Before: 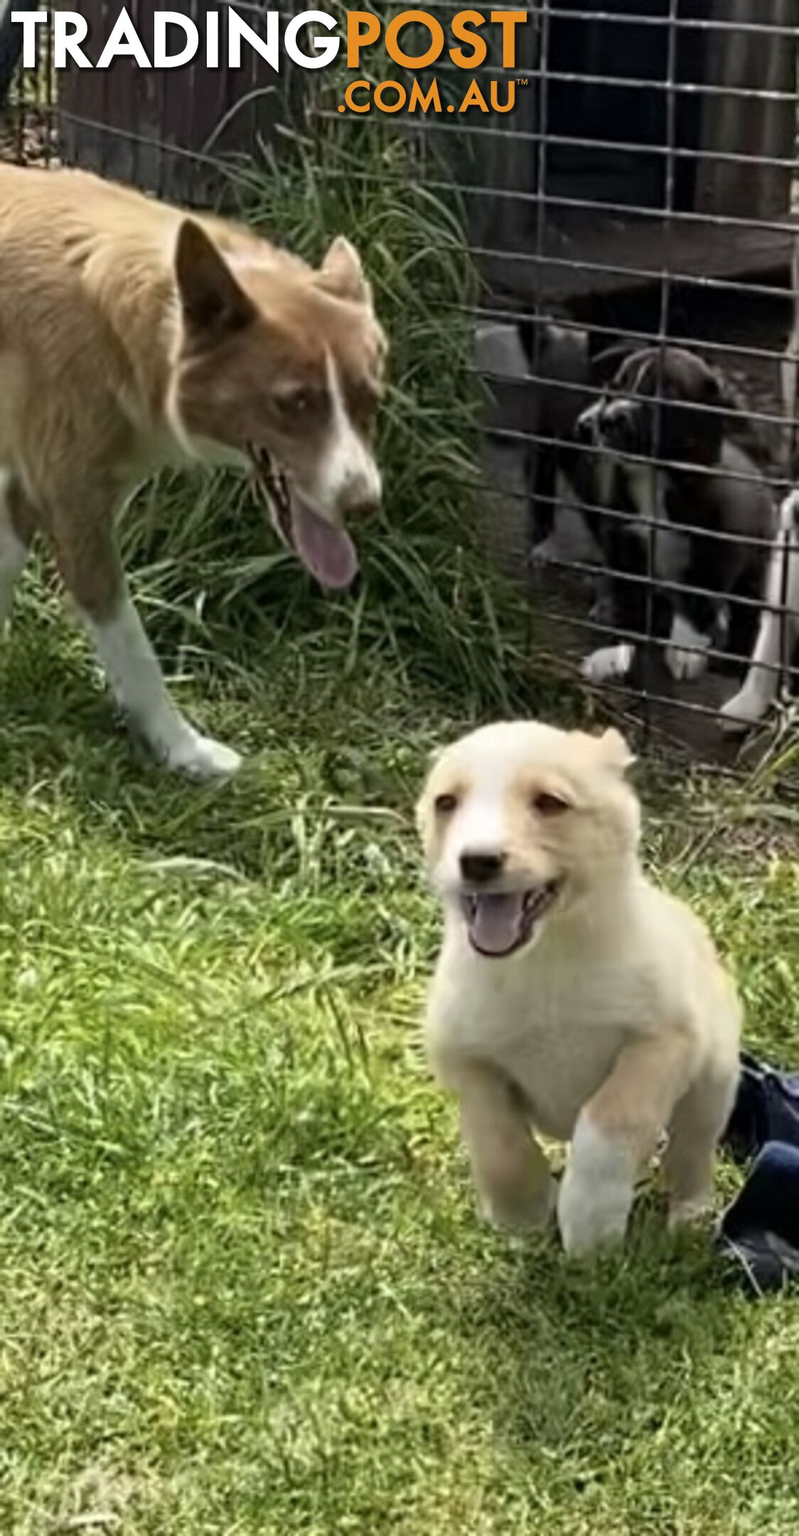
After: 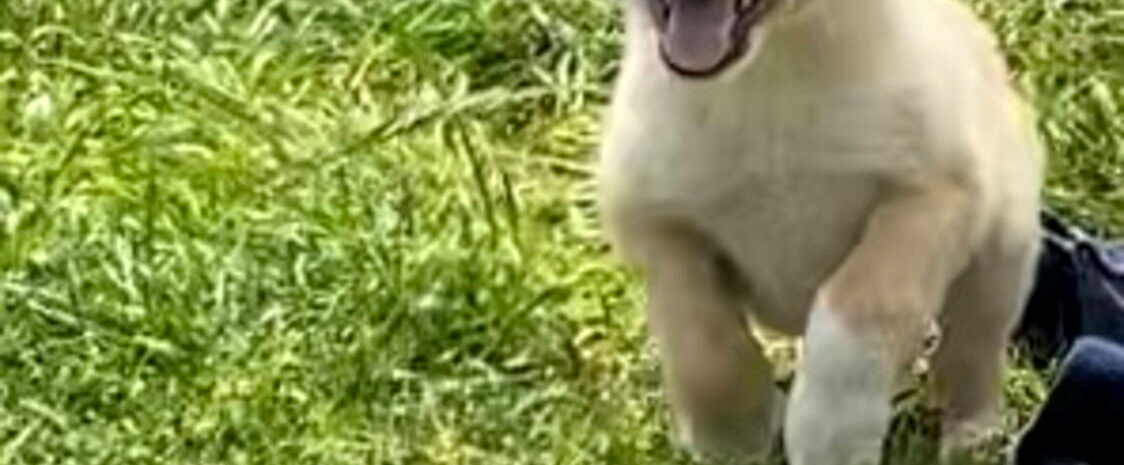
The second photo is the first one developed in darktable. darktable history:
crop and rotate: top 58.734%, bottom 19.693%
local contrast: on, module defaults
